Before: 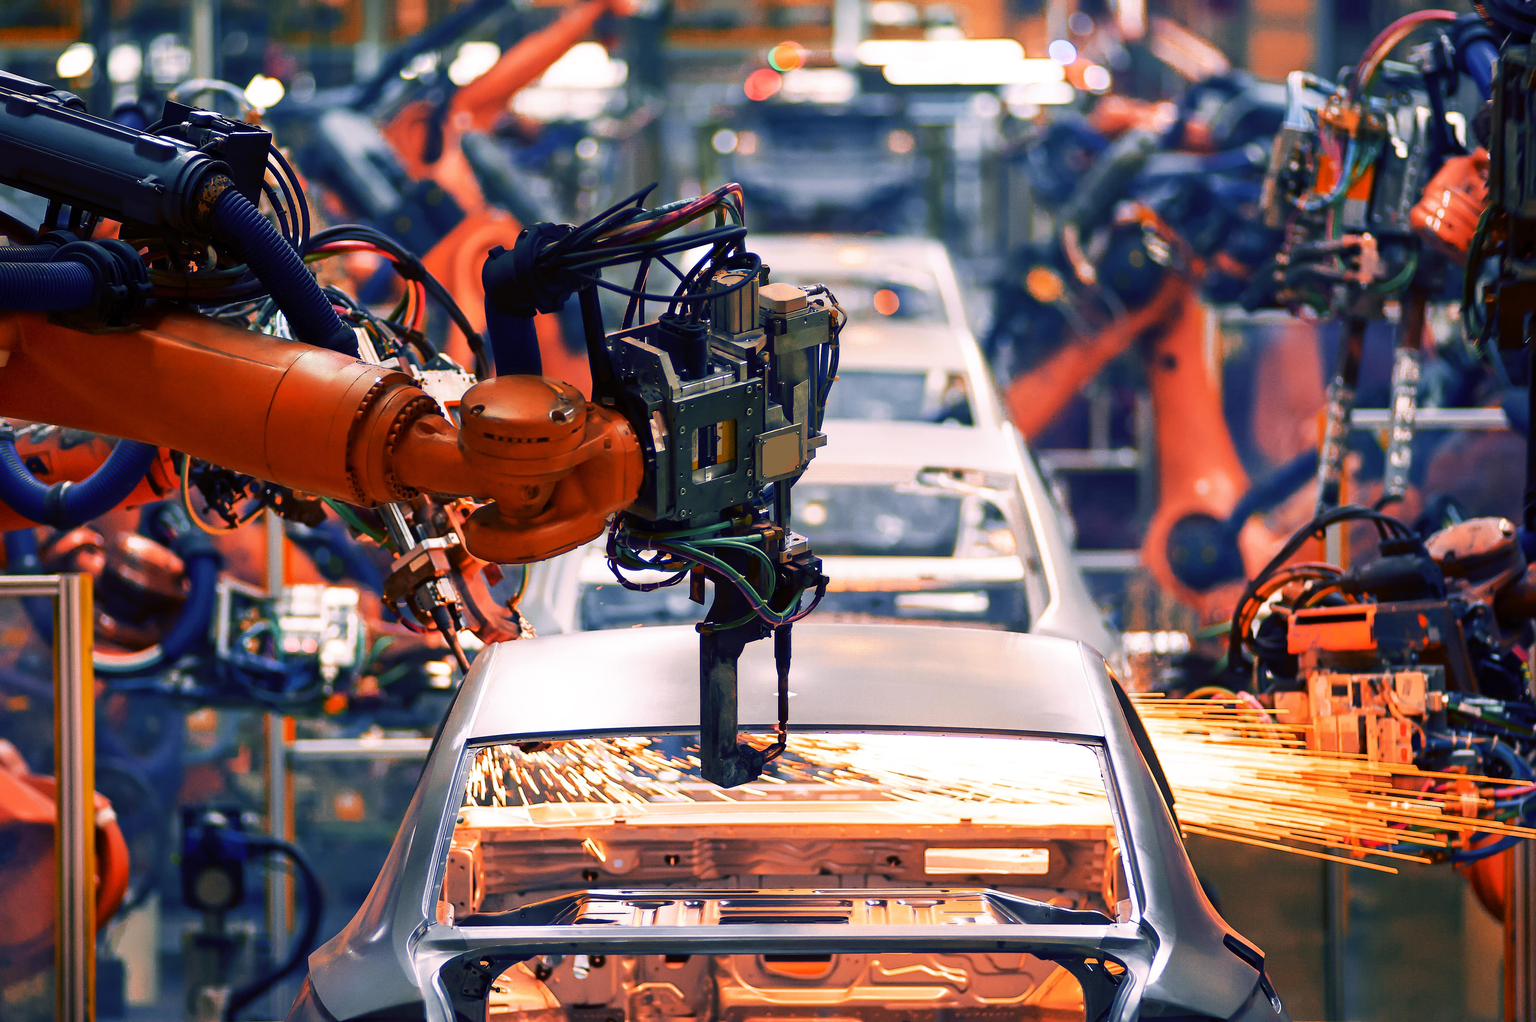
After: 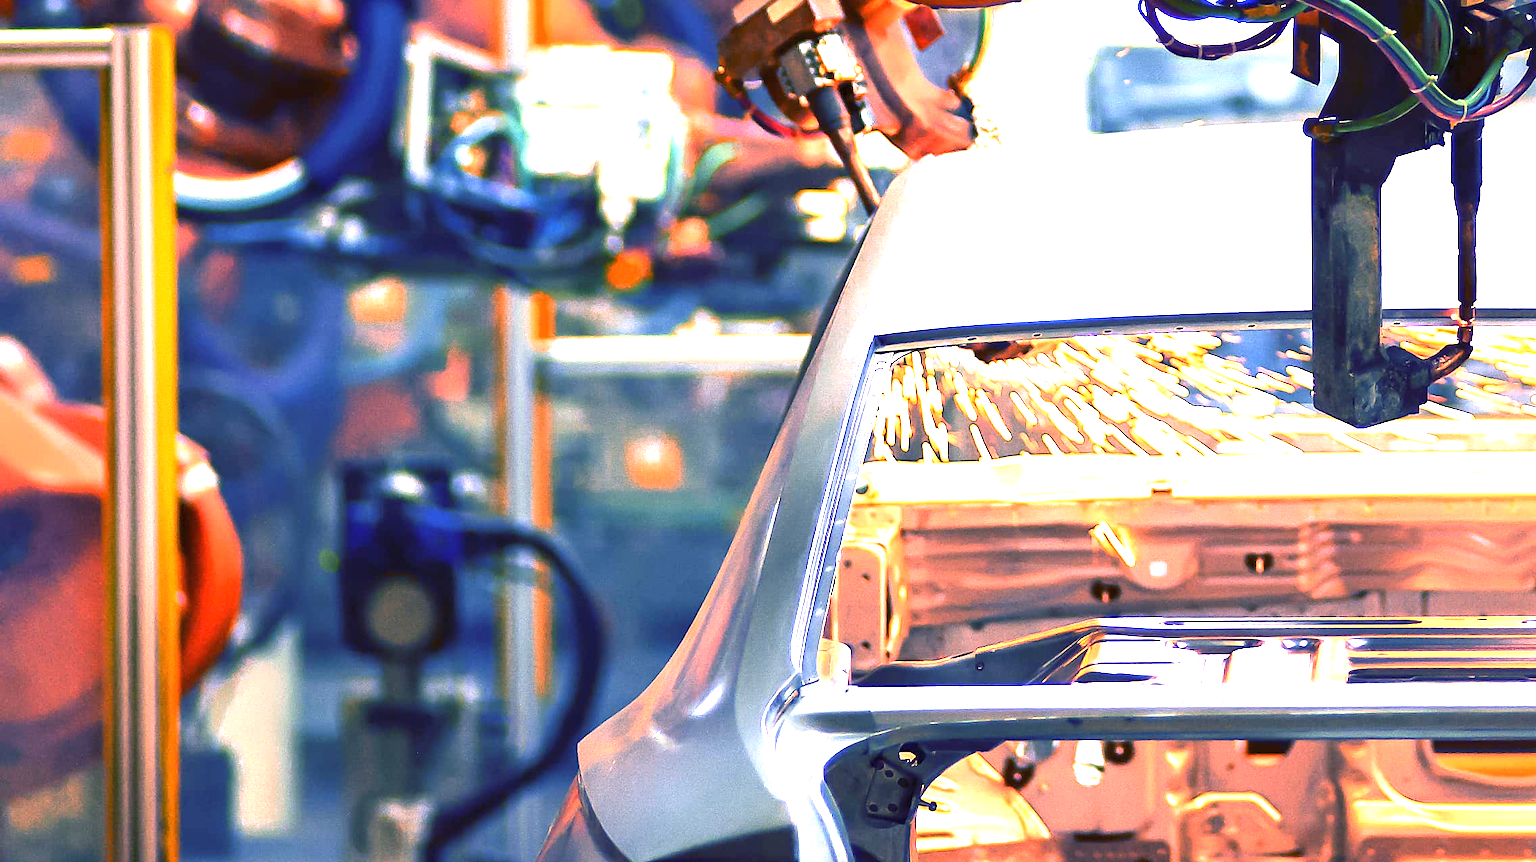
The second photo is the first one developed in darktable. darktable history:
exposure: black level correction 0, exposure 1.675 EV, compensate exposure bias true, compensate highlight preservation false
crop and rotate: top 54.778%, right 46.61%, bottom 0.159%
